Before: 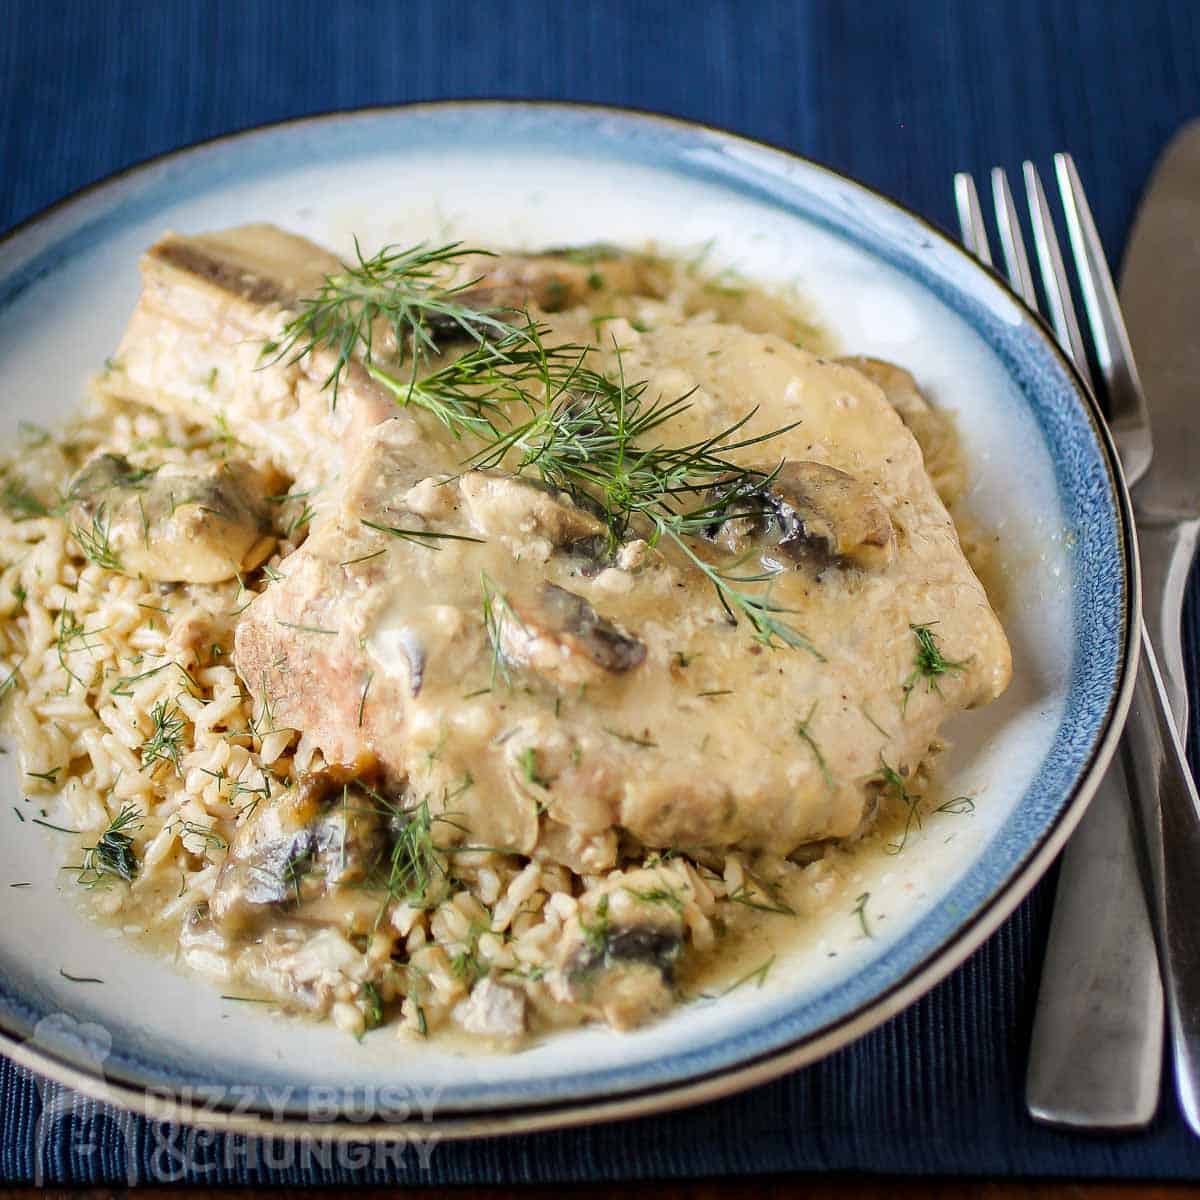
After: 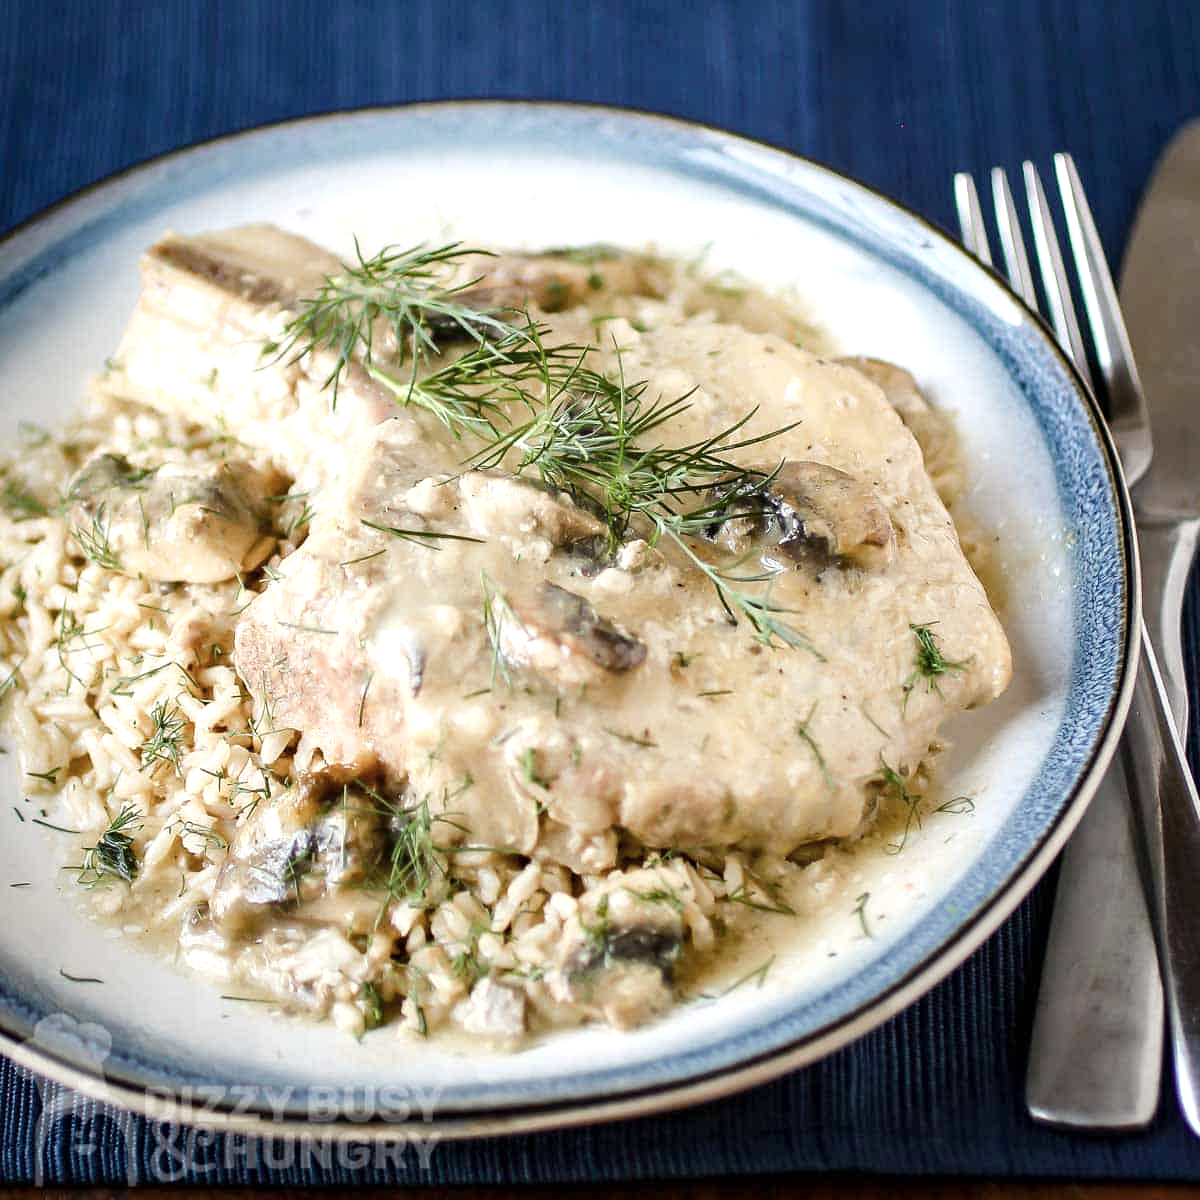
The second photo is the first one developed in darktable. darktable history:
contrast brightness saturation: contrast 0.1, saturation -0.3
color balance rgb: perceptual saturation grading › global saturation 20%, perceptual saturation grading › highlights -50%, perceptual saturation grading › shadows 30%, perceptual brilliance grading › global brilliance 10%, perceptual brilliance grading › shadows 15%
